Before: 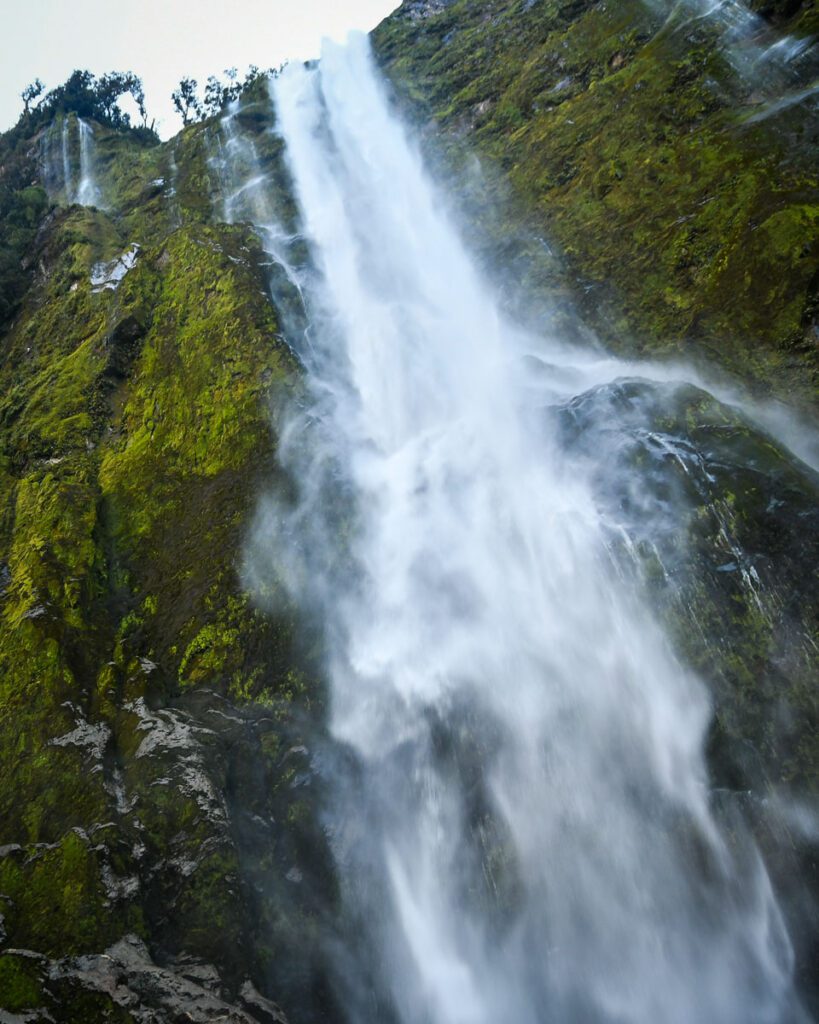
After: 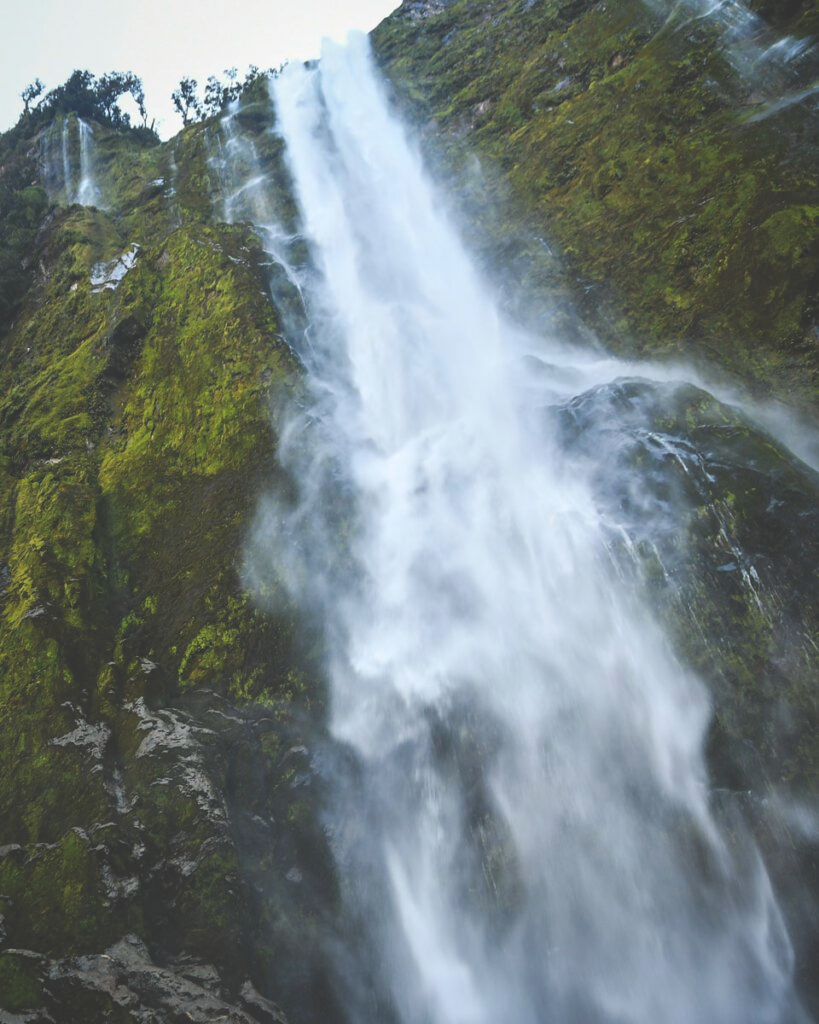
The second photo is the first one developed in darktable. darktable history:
exposure: black level correction -0.031, compensate exposure bias true, compensate highlight preservation false
